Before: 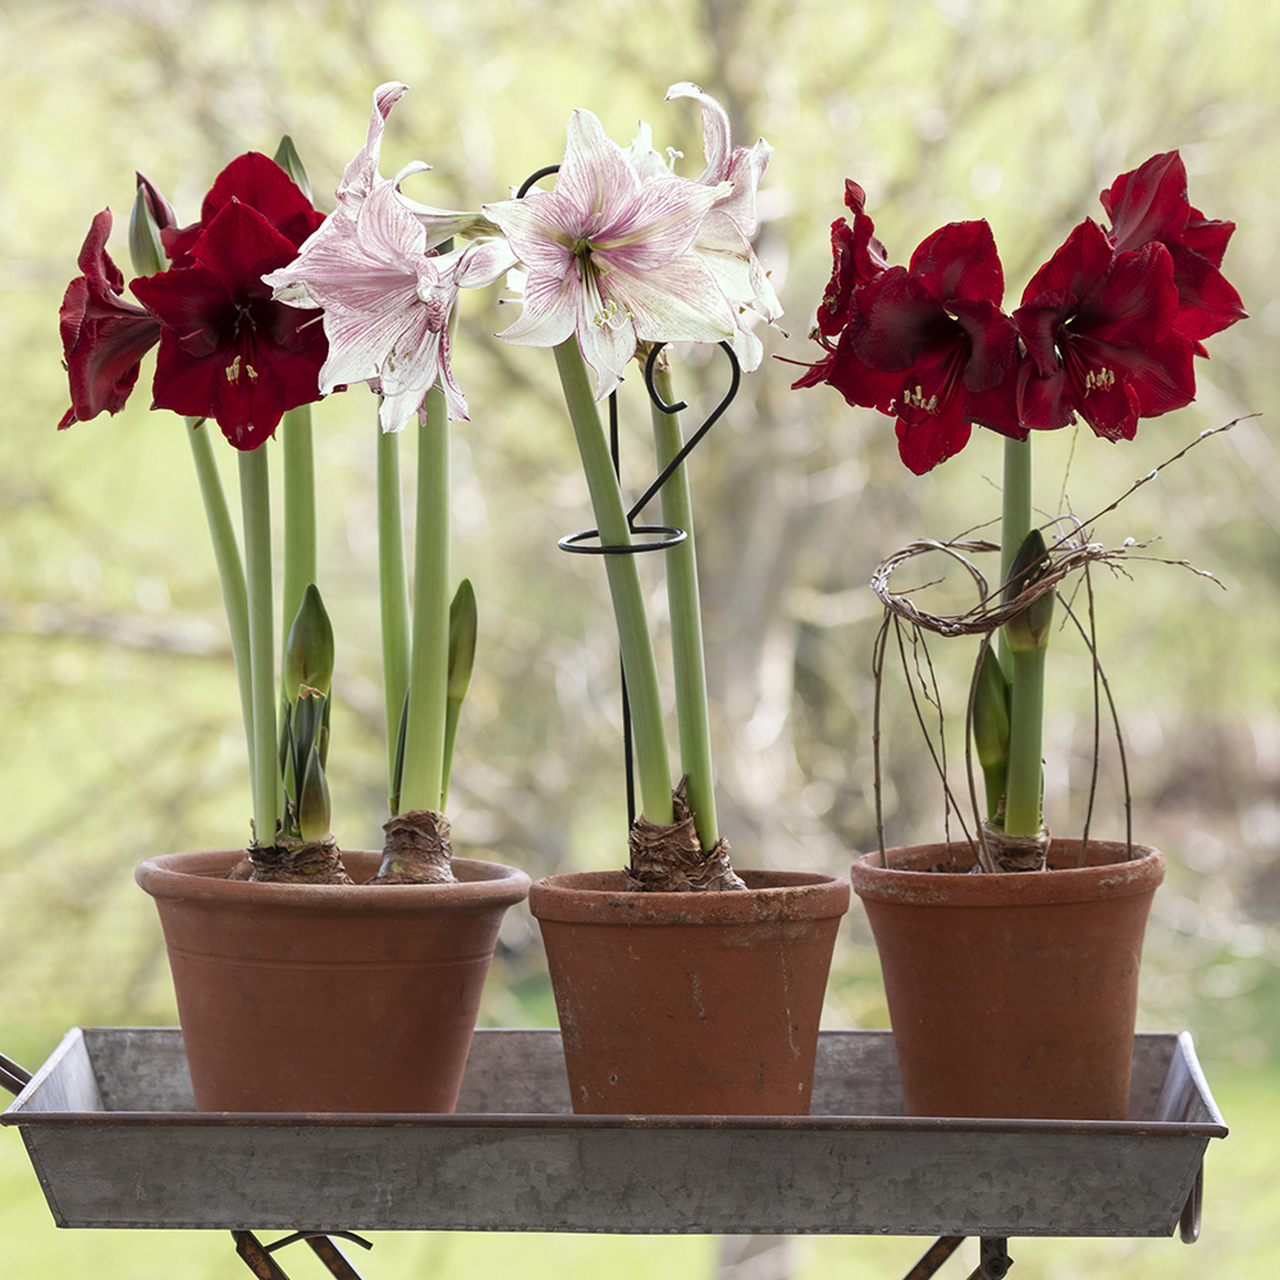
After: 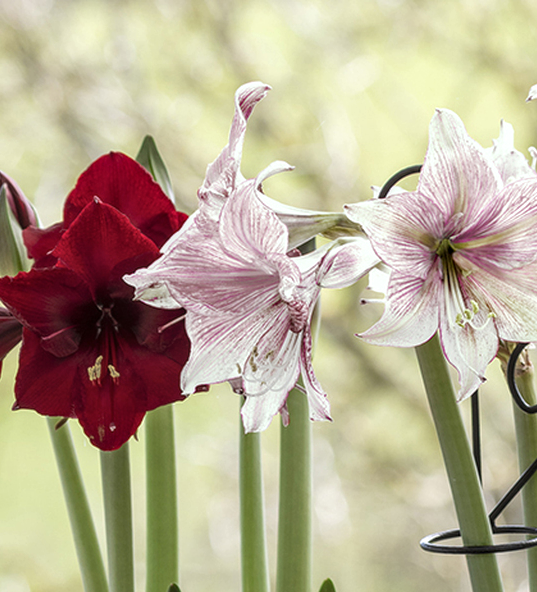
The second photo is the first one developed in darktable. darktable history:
crop and rotate: left 10.817%, top 0.062%, right 47.194%, bottom 53.626%
local contrast: on, module defaults
